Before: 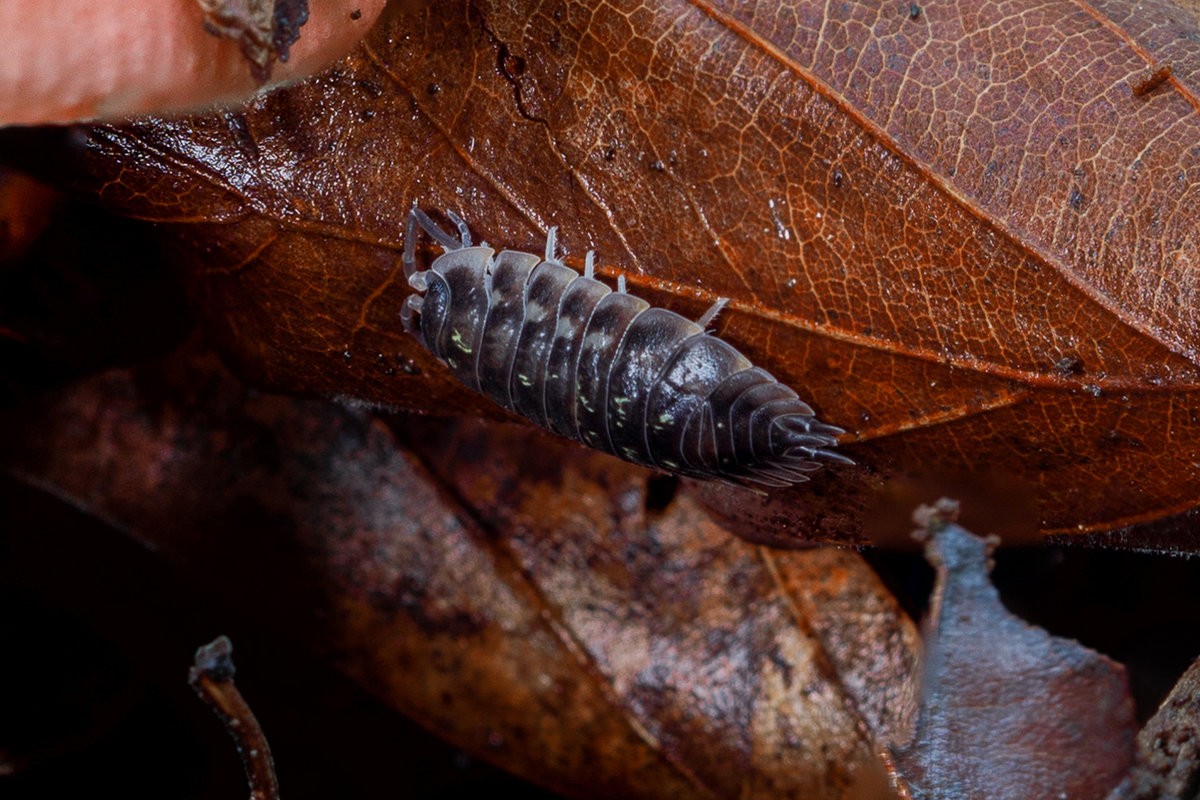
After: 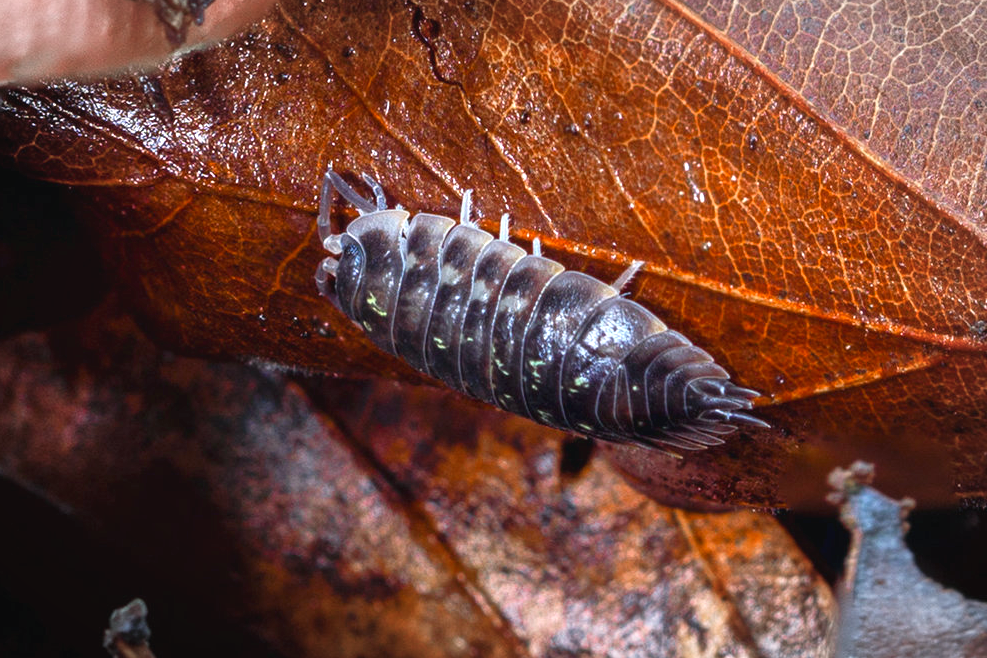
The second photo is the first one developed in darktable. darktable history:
exposure: black level correction -0.002, exposure 1.115 EV, compensate highlight preservation false
crop and rotate: left 7.161%, top 4.709%, right 10.552%, bottom 13.017%
vignetting: brightness -0.282, automatic ratio true
color balance rgb: shadows lift › chroma 2.009%, shadows lift › hue 248.26°, perceptual saturation grading › global saturation 19.273%, global vibrance 6.152%
